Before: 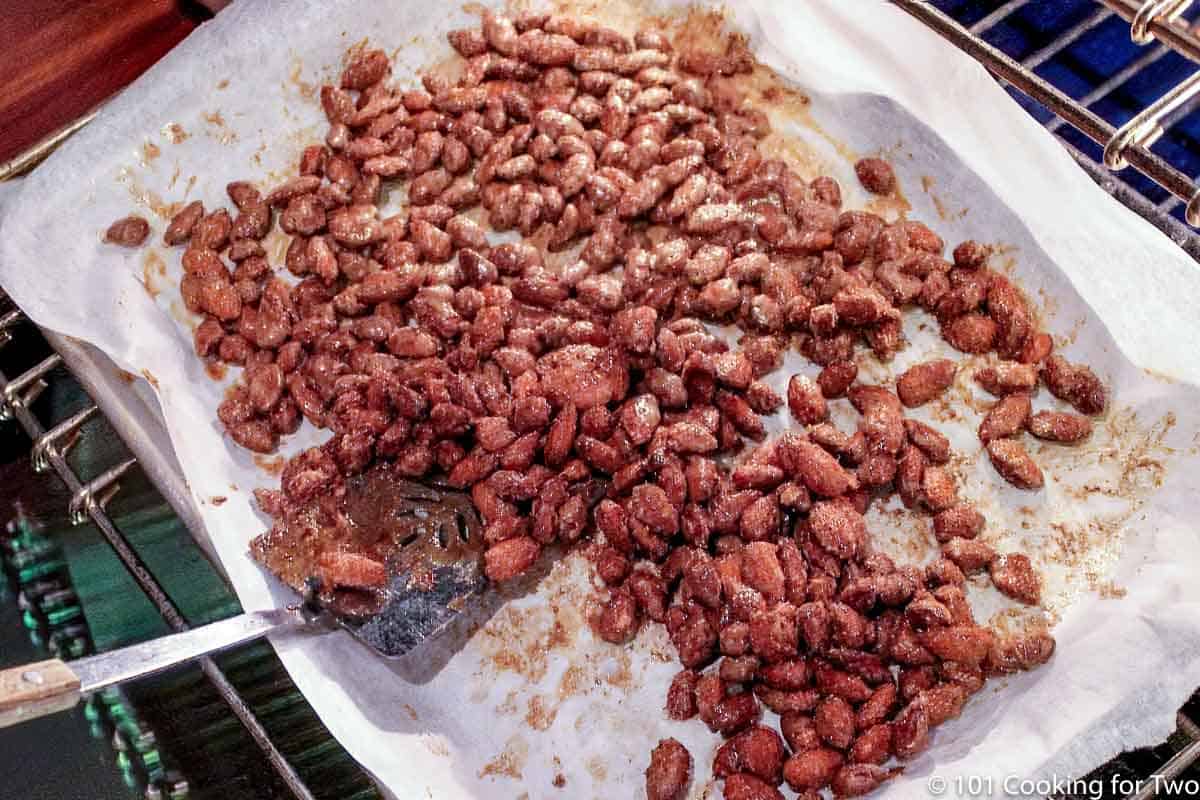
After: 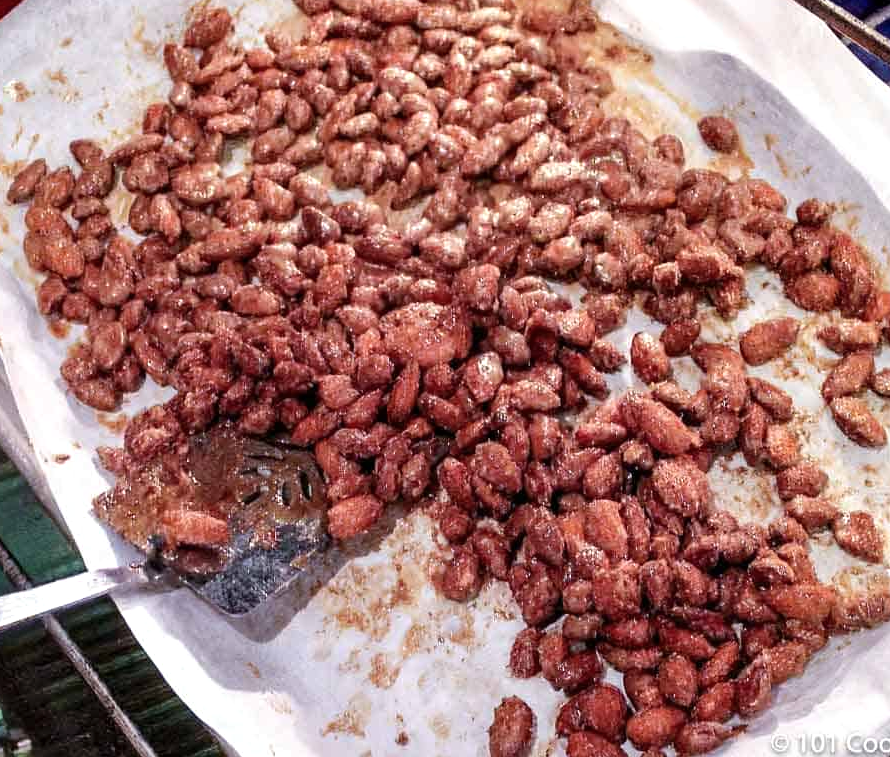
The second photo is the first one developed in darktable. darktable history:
shadows and highlights: radius 44.78, white point adjustment 6.64, compress 79.65%, highlights color adjustment 78.42%, soften with gaussian
crop and rotate: left 13.15%, top 5.251%, right 12.609%
